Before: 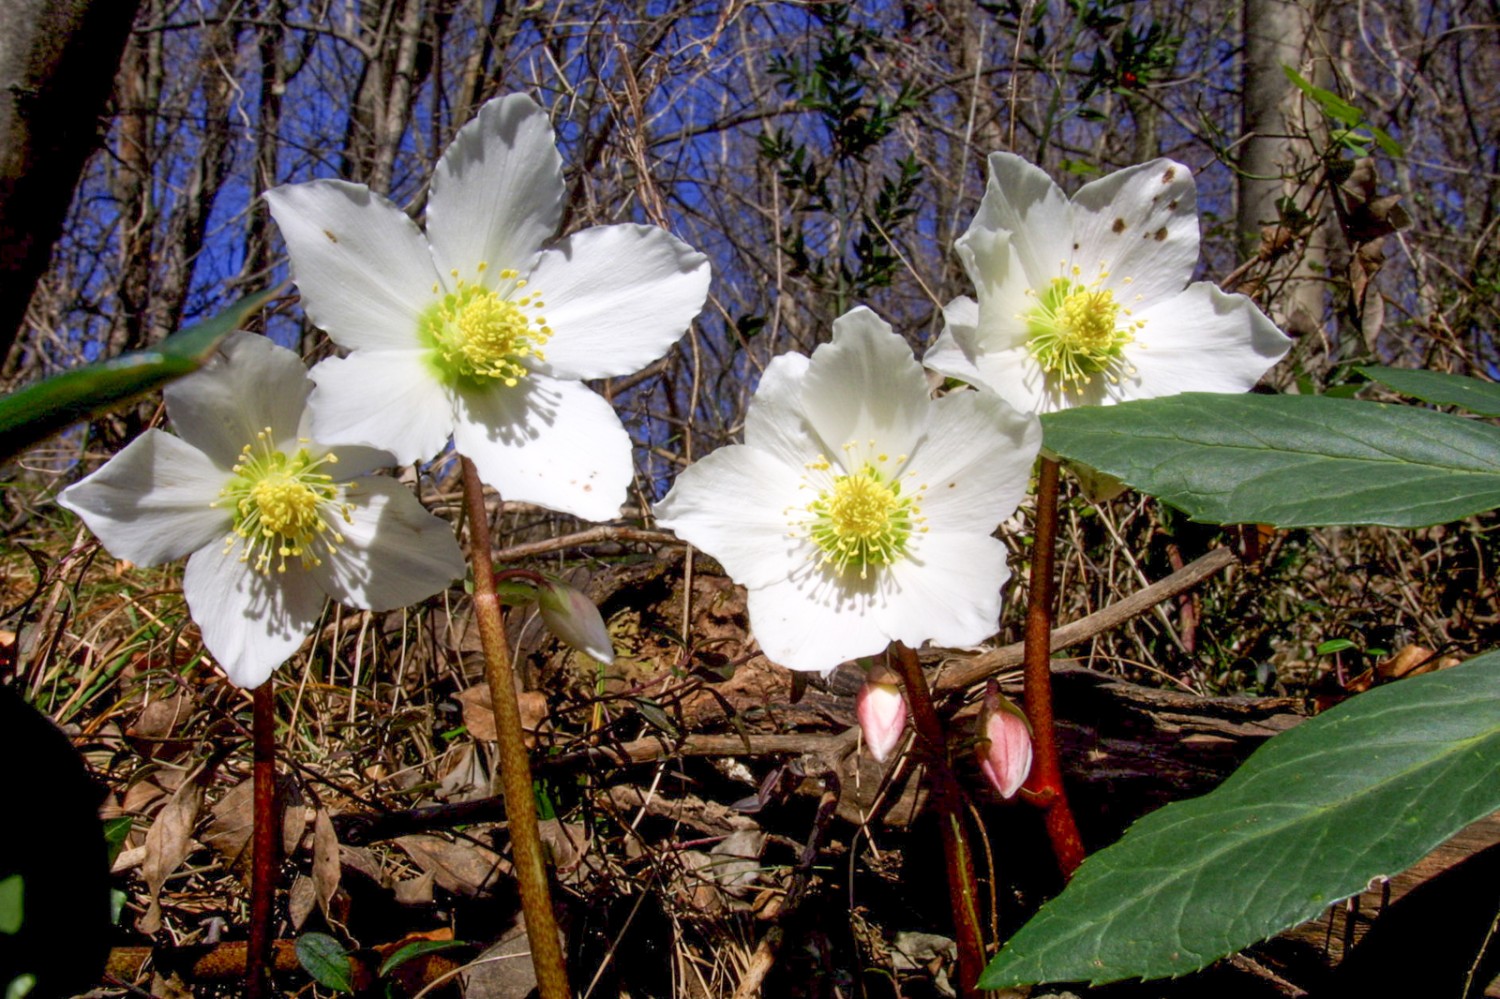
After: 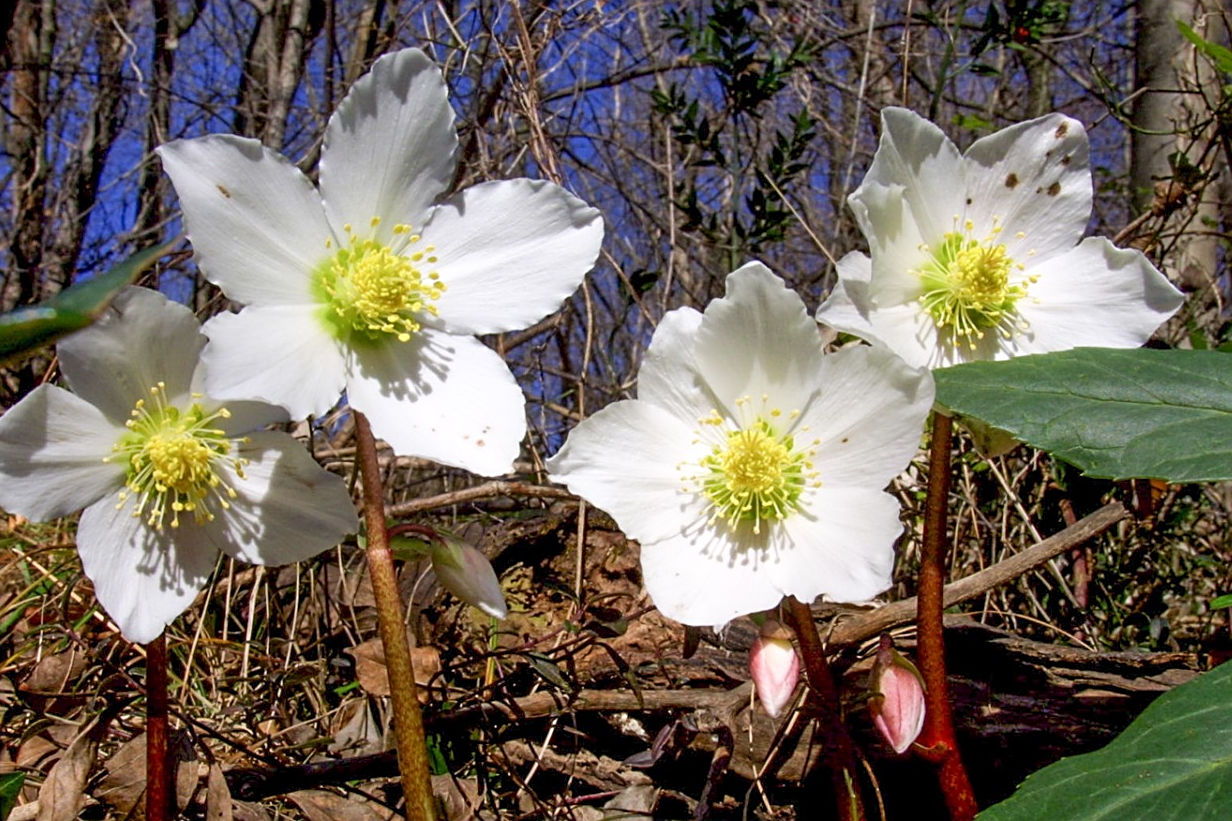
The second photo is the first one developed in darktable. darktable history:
sharpen: on, module defaults
crop and rotate: left 7.196%, top 4.574%, right 10.605%, bottom 13.178%
